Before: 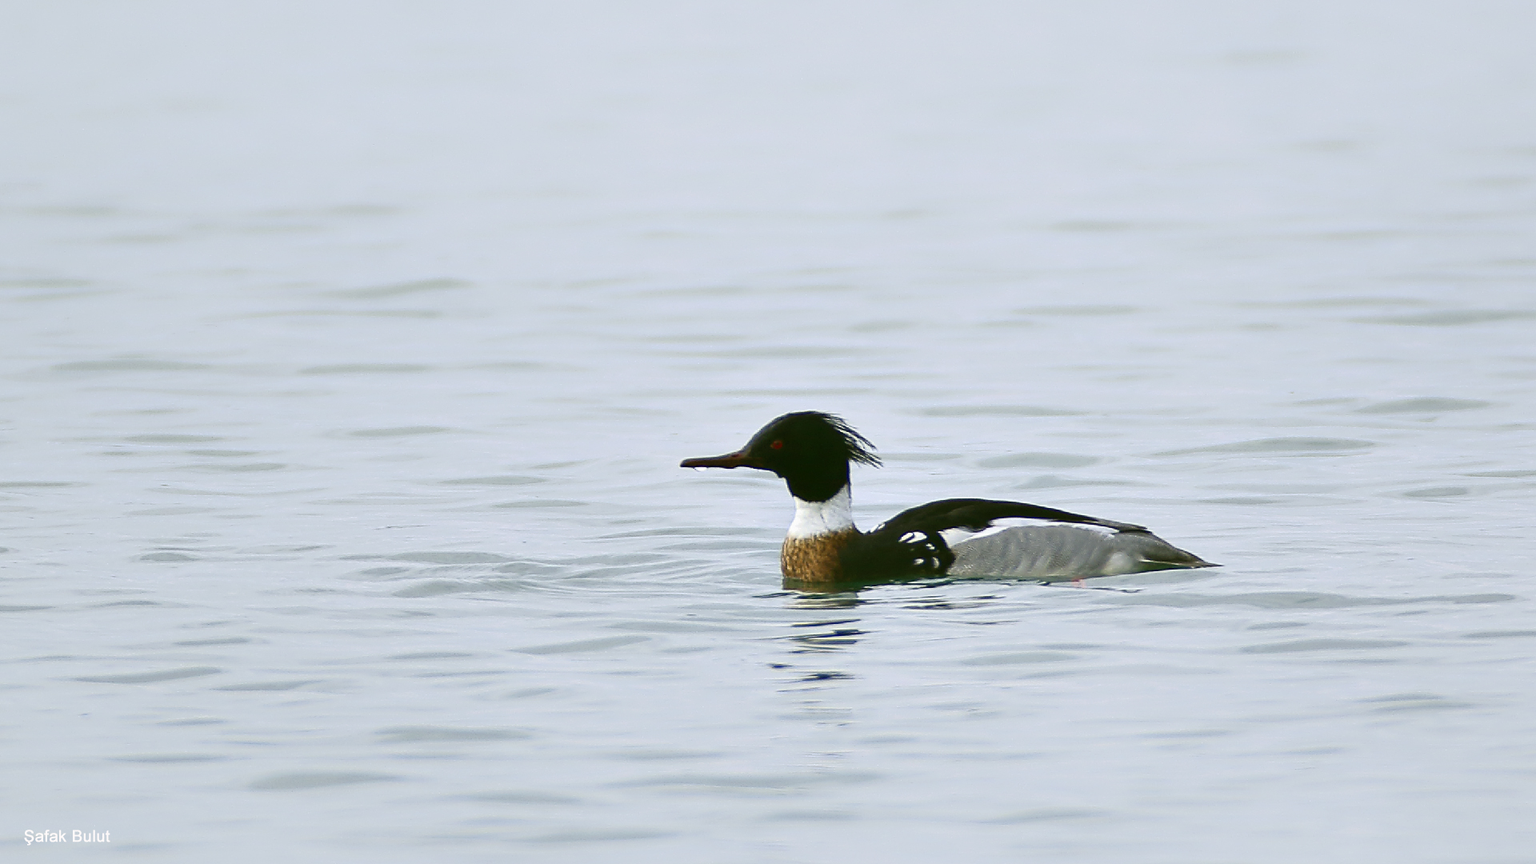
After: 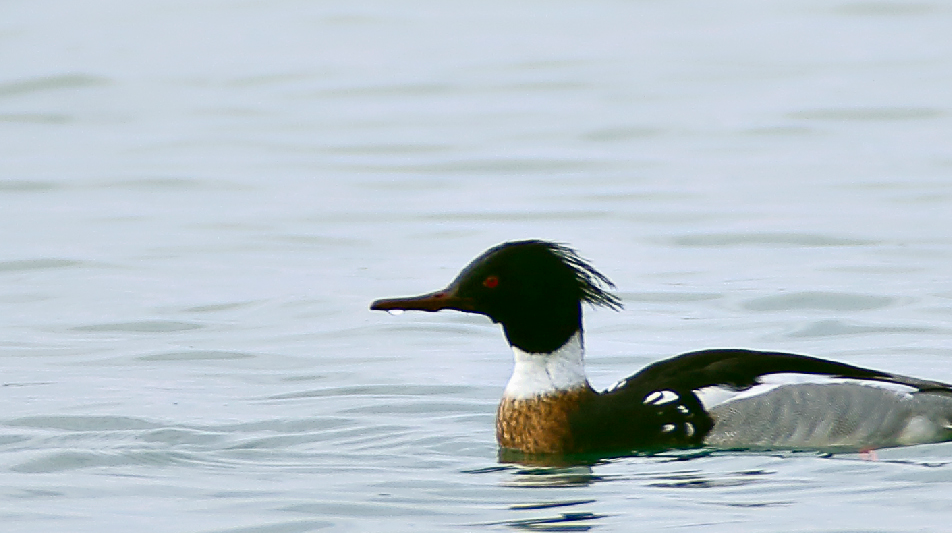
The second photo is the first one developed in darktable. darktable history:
crop: left 25.05%, top 25.413%, right 25.319%, bottom 25.183%
